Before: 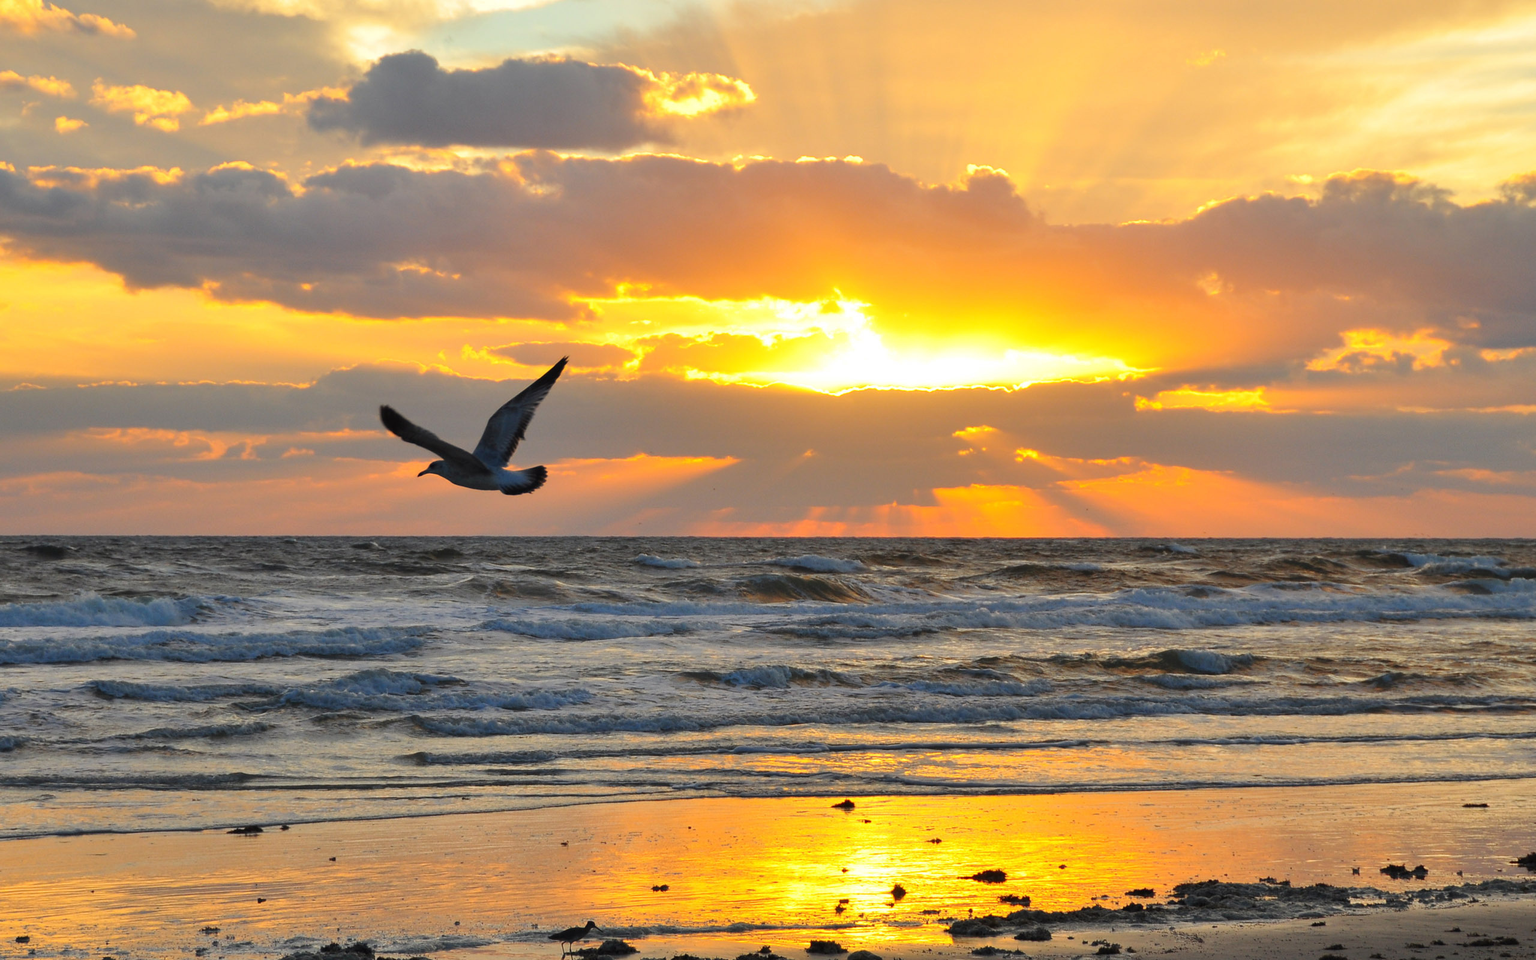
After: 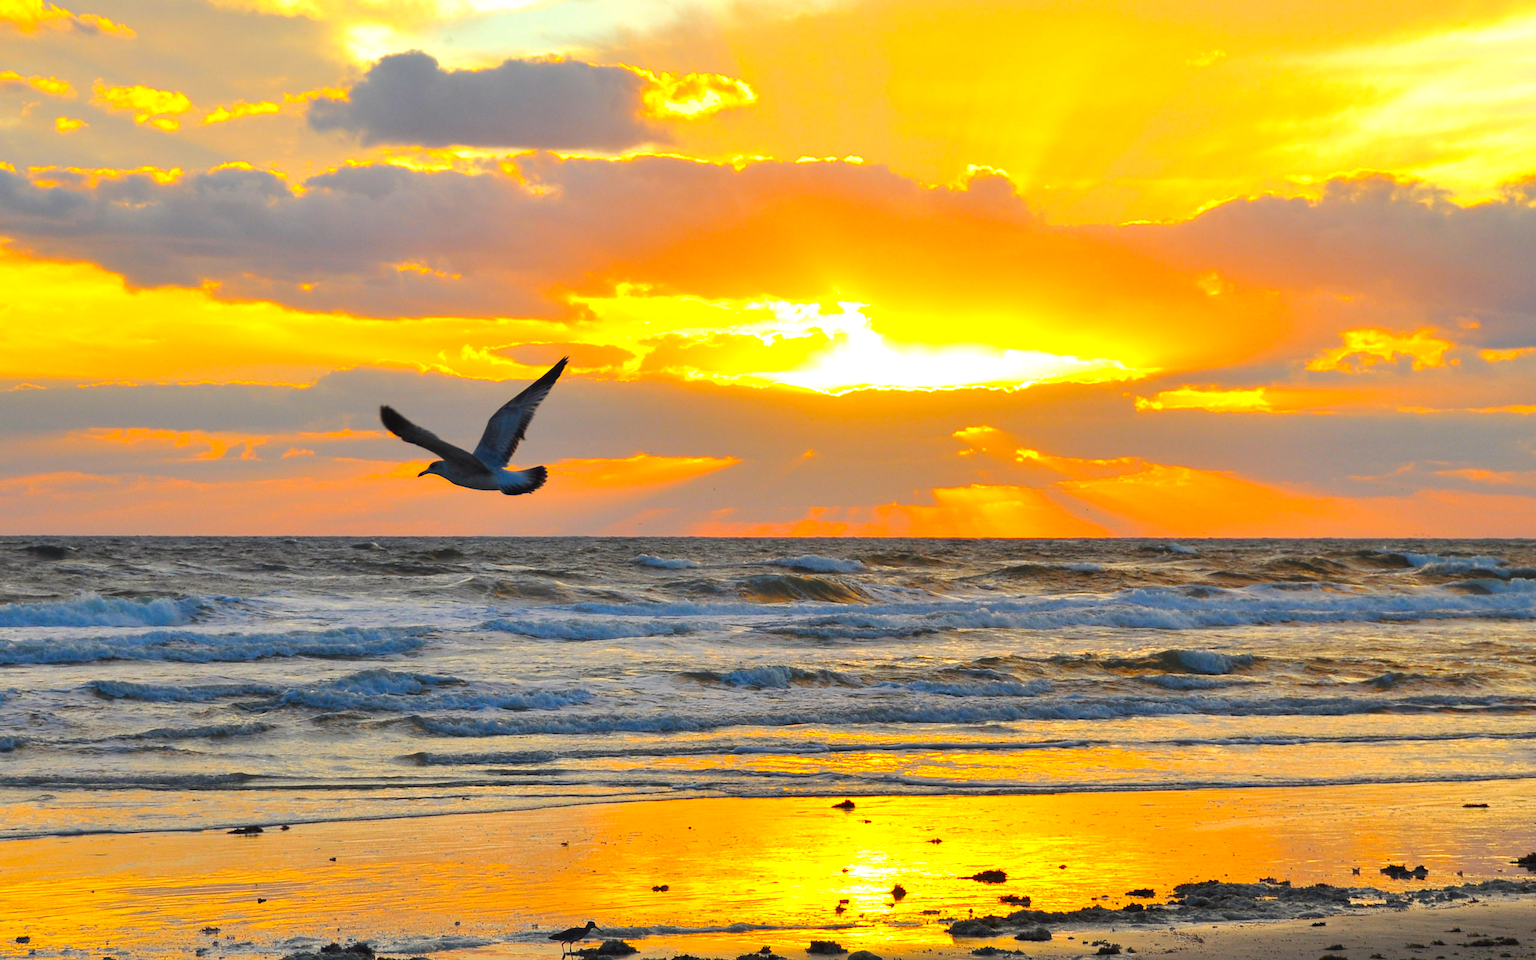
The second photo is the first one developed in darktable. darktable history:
color balance rgb: perceptual saturation grading › global saturation 34.516%, perceptual brilliance grading › global brilliance 10.508%, perceptual brilliance grading › shadows 15.105%, global vibrance 20%
